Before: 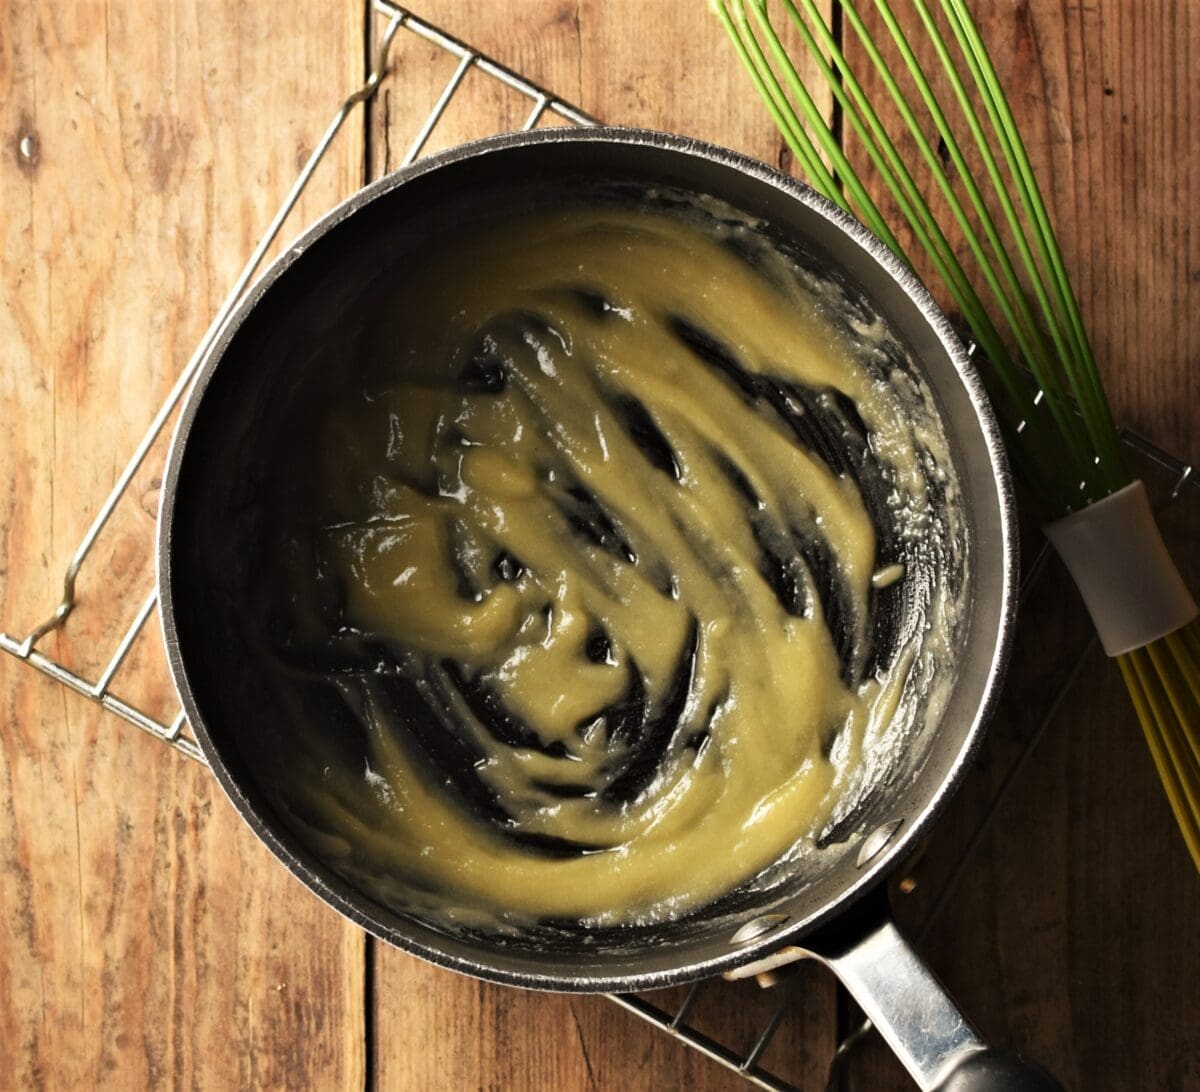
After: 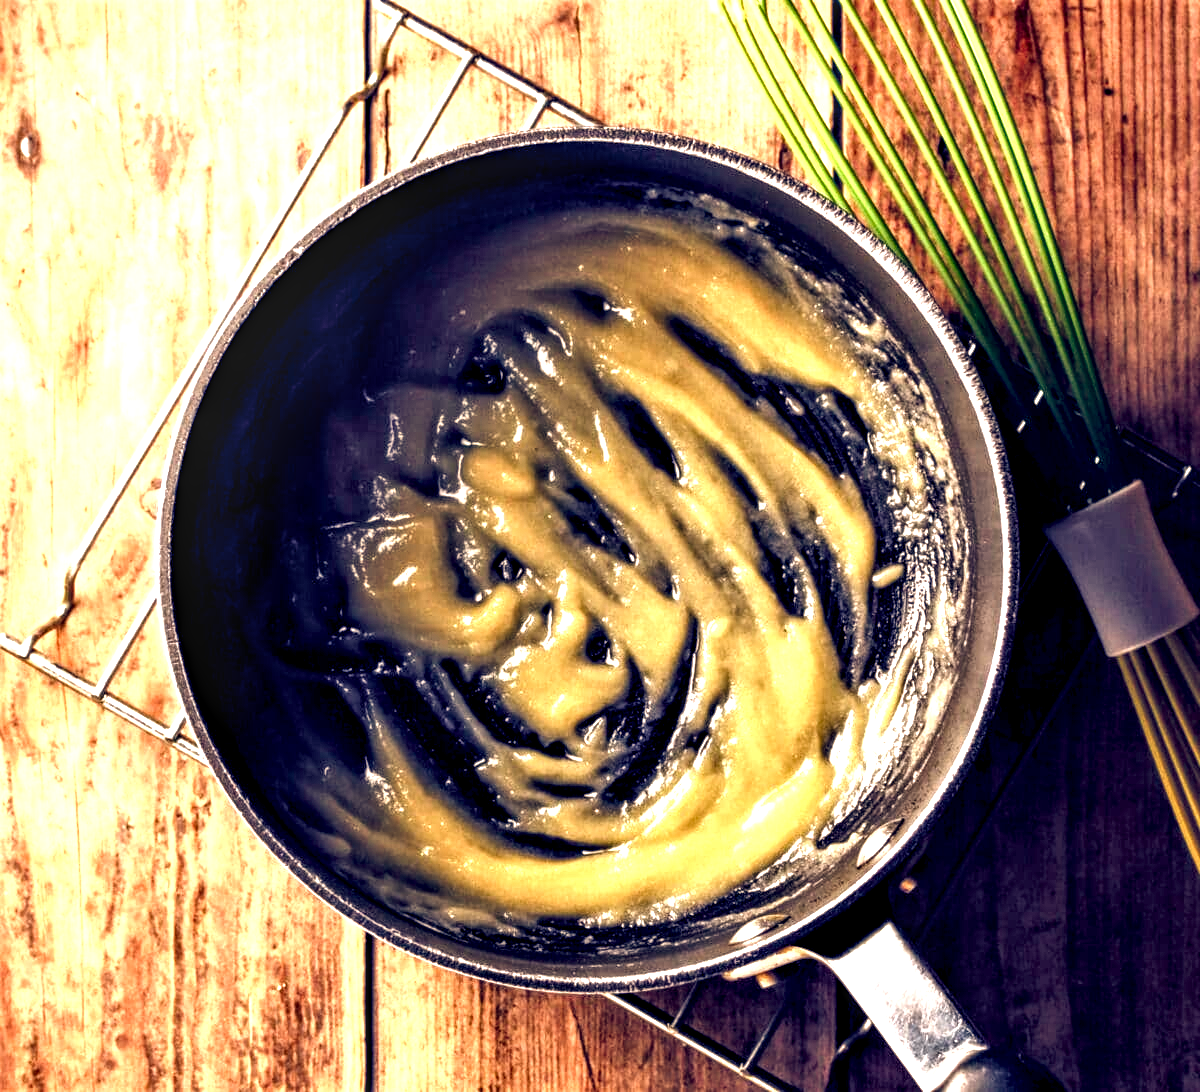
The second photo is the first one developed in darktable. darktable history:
local contrast: highlights 19%, detail 186%
white balance: red 1.127, blue 0.943
exposure: exposure 0.95 EV, compensate highlight preservation false
color balance rgb: shadows lift › luminance -41.13%, shadows lift › chroma 14.13%, shadows lift › hue 260°, power › luminance -3.76%, power › chroma 0.56%, power › hue 40.37°, highlights gain › luminance 16.81%, highlights gain › chroma 2.94%, highlights gain › hue 260°, global offset › luminance -0.29%, global offset › chroma 0.31%, global offset › hue 260°, perceptual saturation grading › global saturation 20%, perceptual saturation grading › highlights -13.92%, perceptual saturation grading › shadows 50%
